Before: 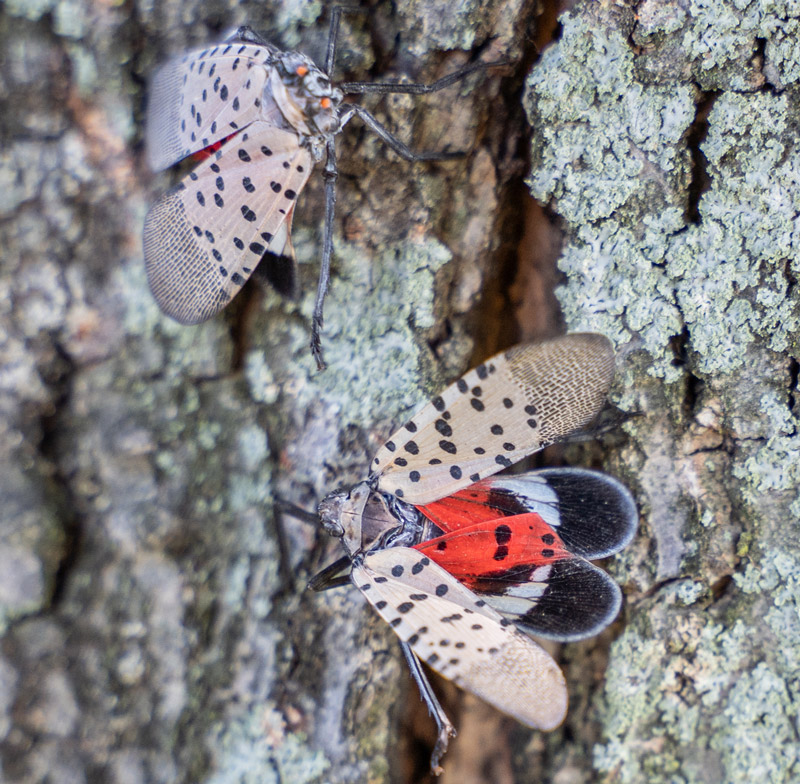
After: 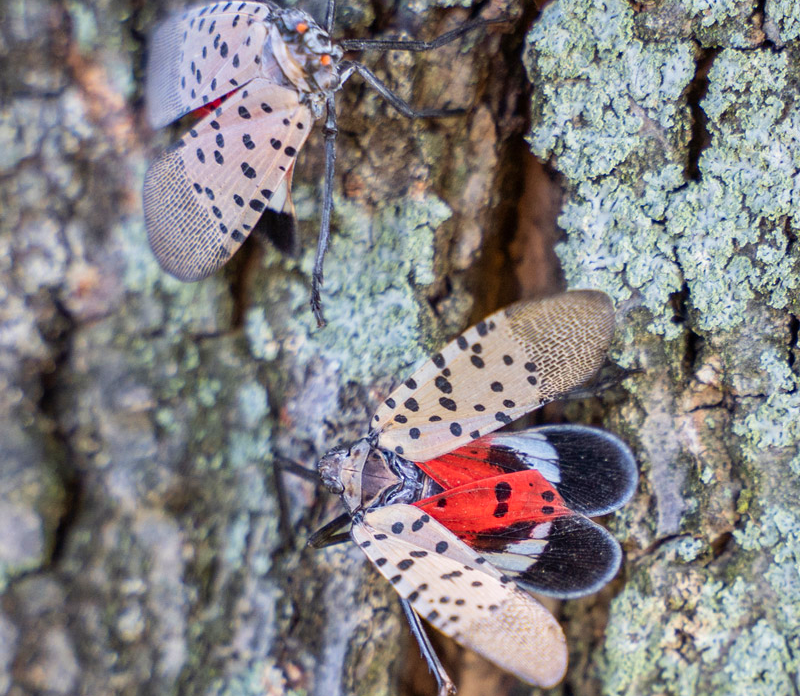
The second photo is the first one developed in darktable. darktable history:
crop and rotate: top 5.609%, bottom 5.609%
velvia: on, module defaults
contrast brightness saturation: saturation 0.1
